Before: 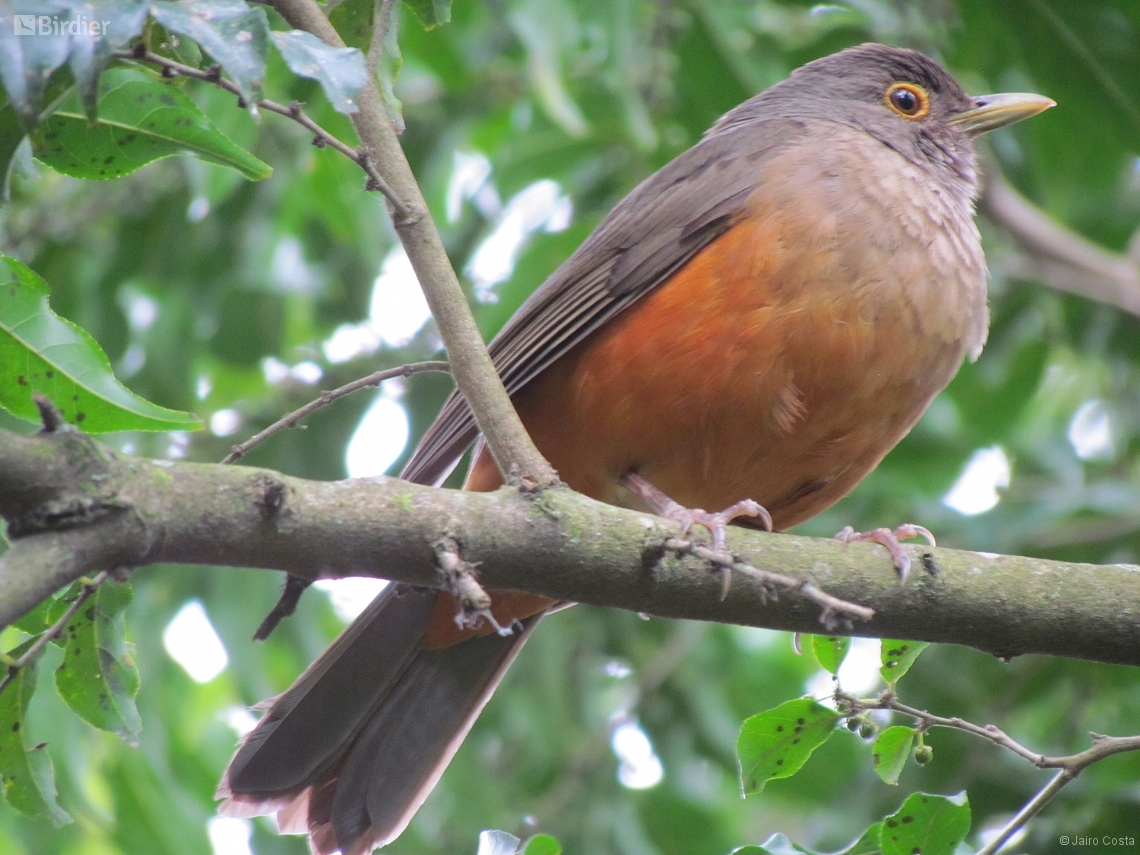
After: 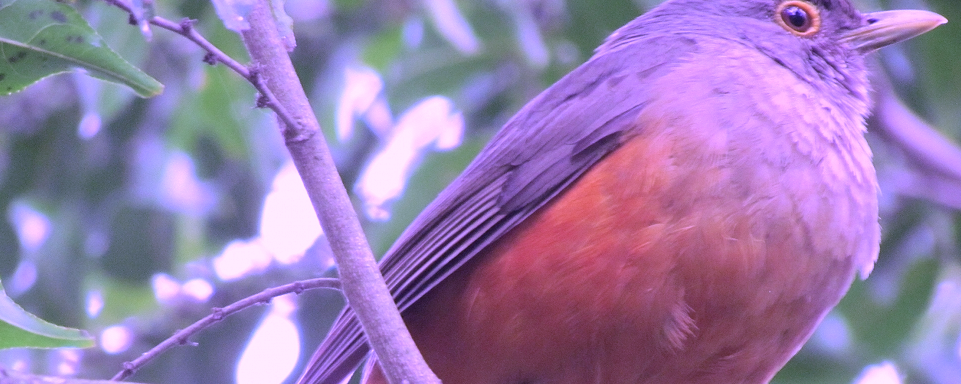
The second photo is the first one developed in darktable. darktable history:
color calibration: illuminant custom, x 0.38, y 0.48, temperature 4477.08 K
crop and rotate: left 9.64%, top 9.726%, right 5.987%, bottom 45.323%
exposure: black level correction 0.002, exposure 0.147 EV, compensate highlight preservation false
